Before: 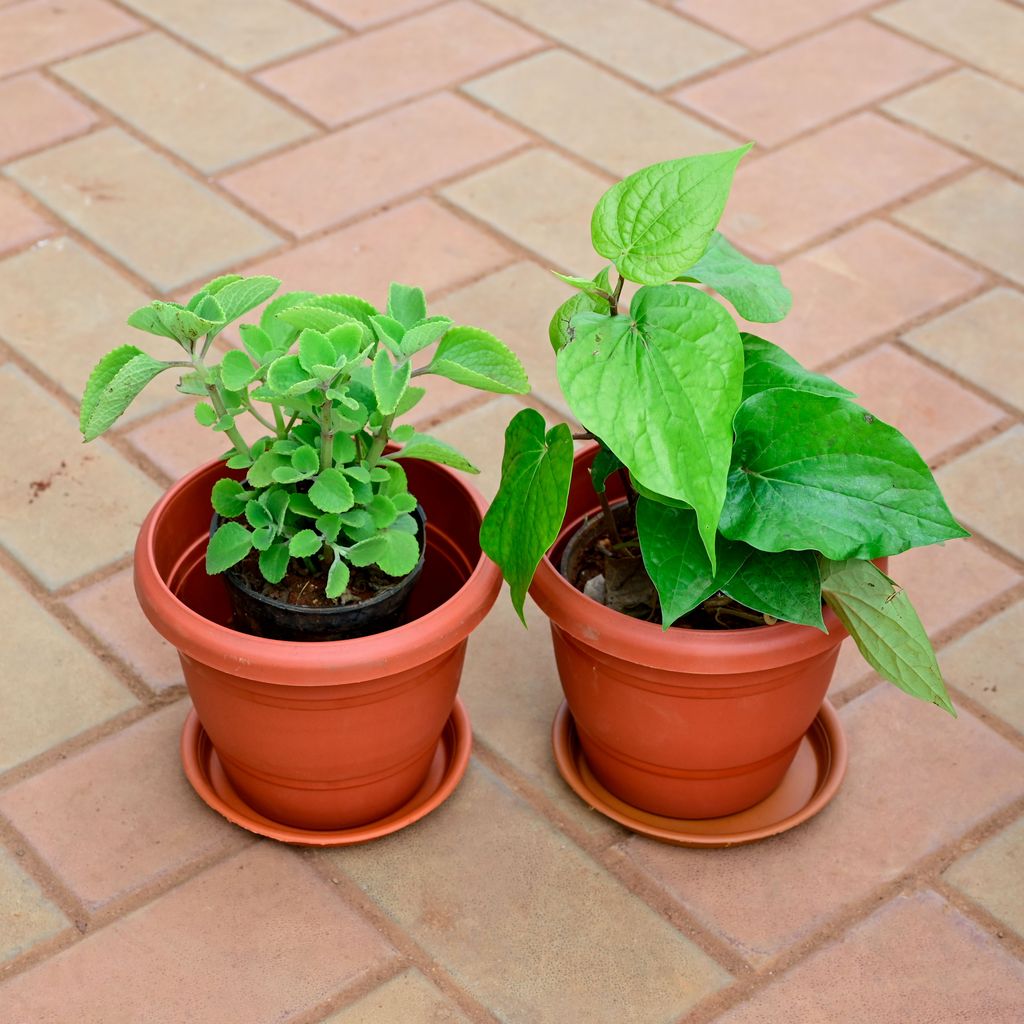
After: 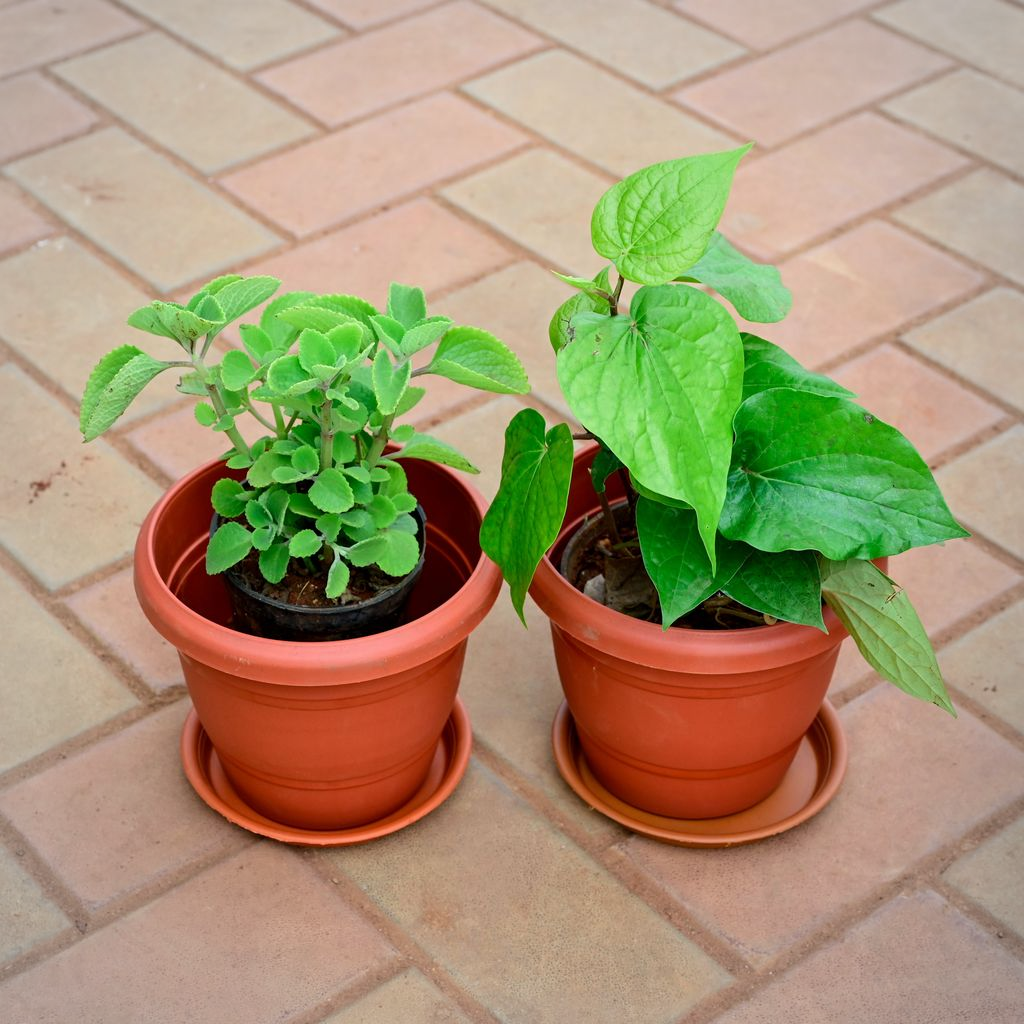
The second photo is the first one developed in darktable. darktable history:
vignetting: brightness -0.173
